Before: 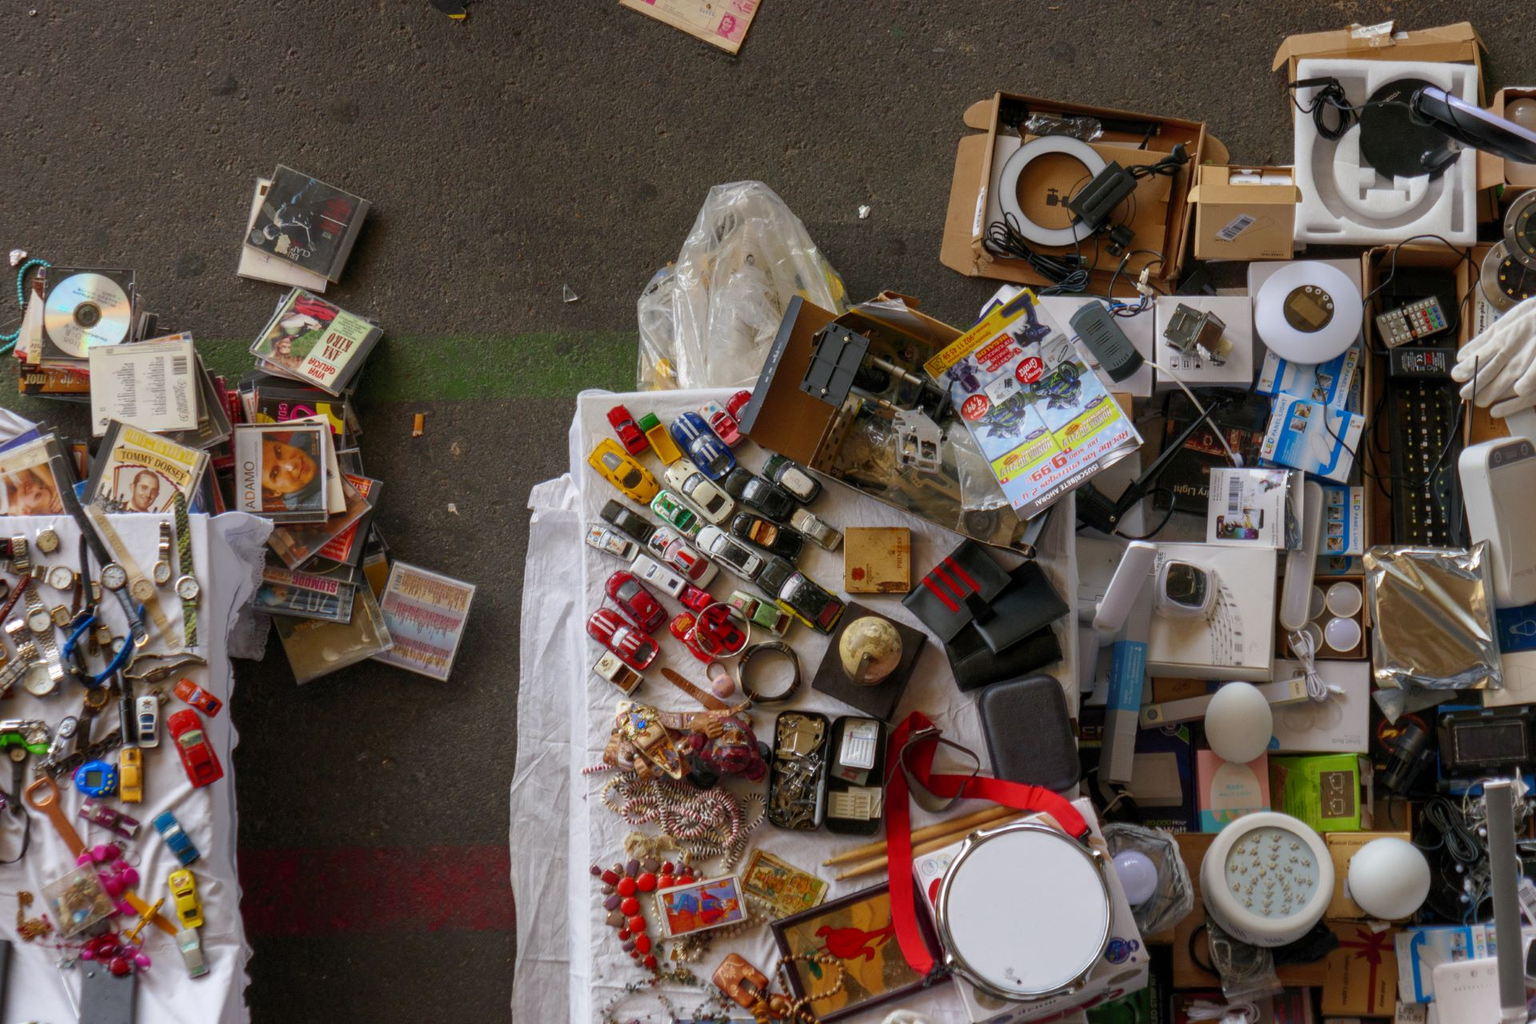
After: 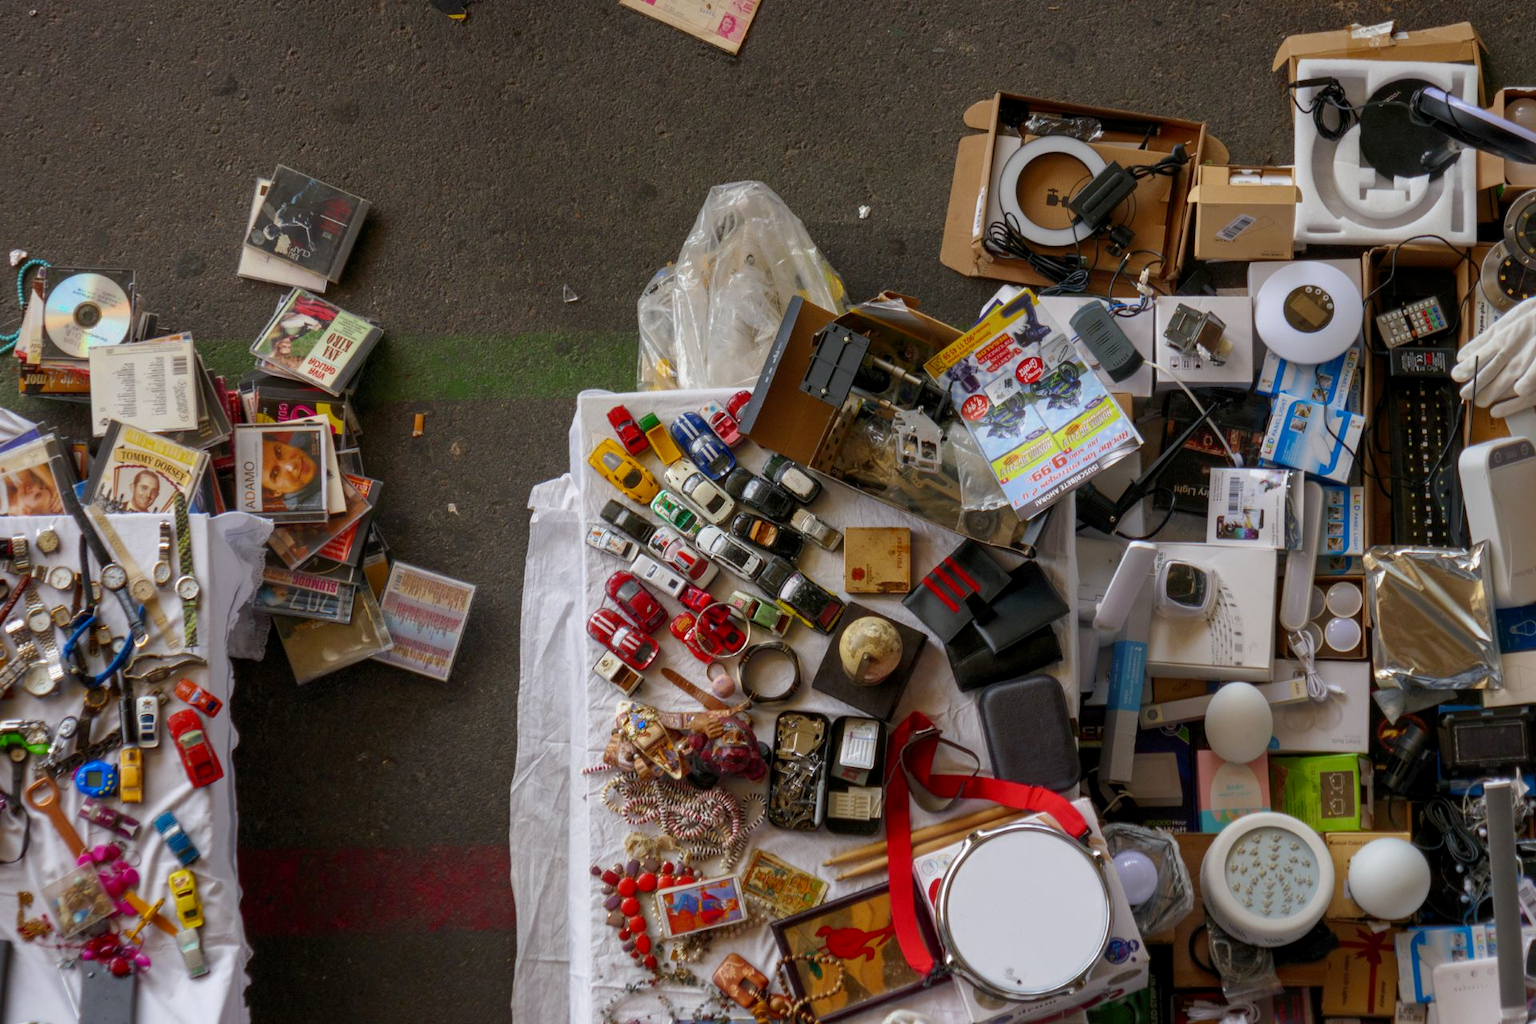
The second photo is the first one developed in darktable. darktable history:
vignetting: brightness -0.233, saturation 0.141
exposure: black level correction 0.002, compensate highlight preservation false
